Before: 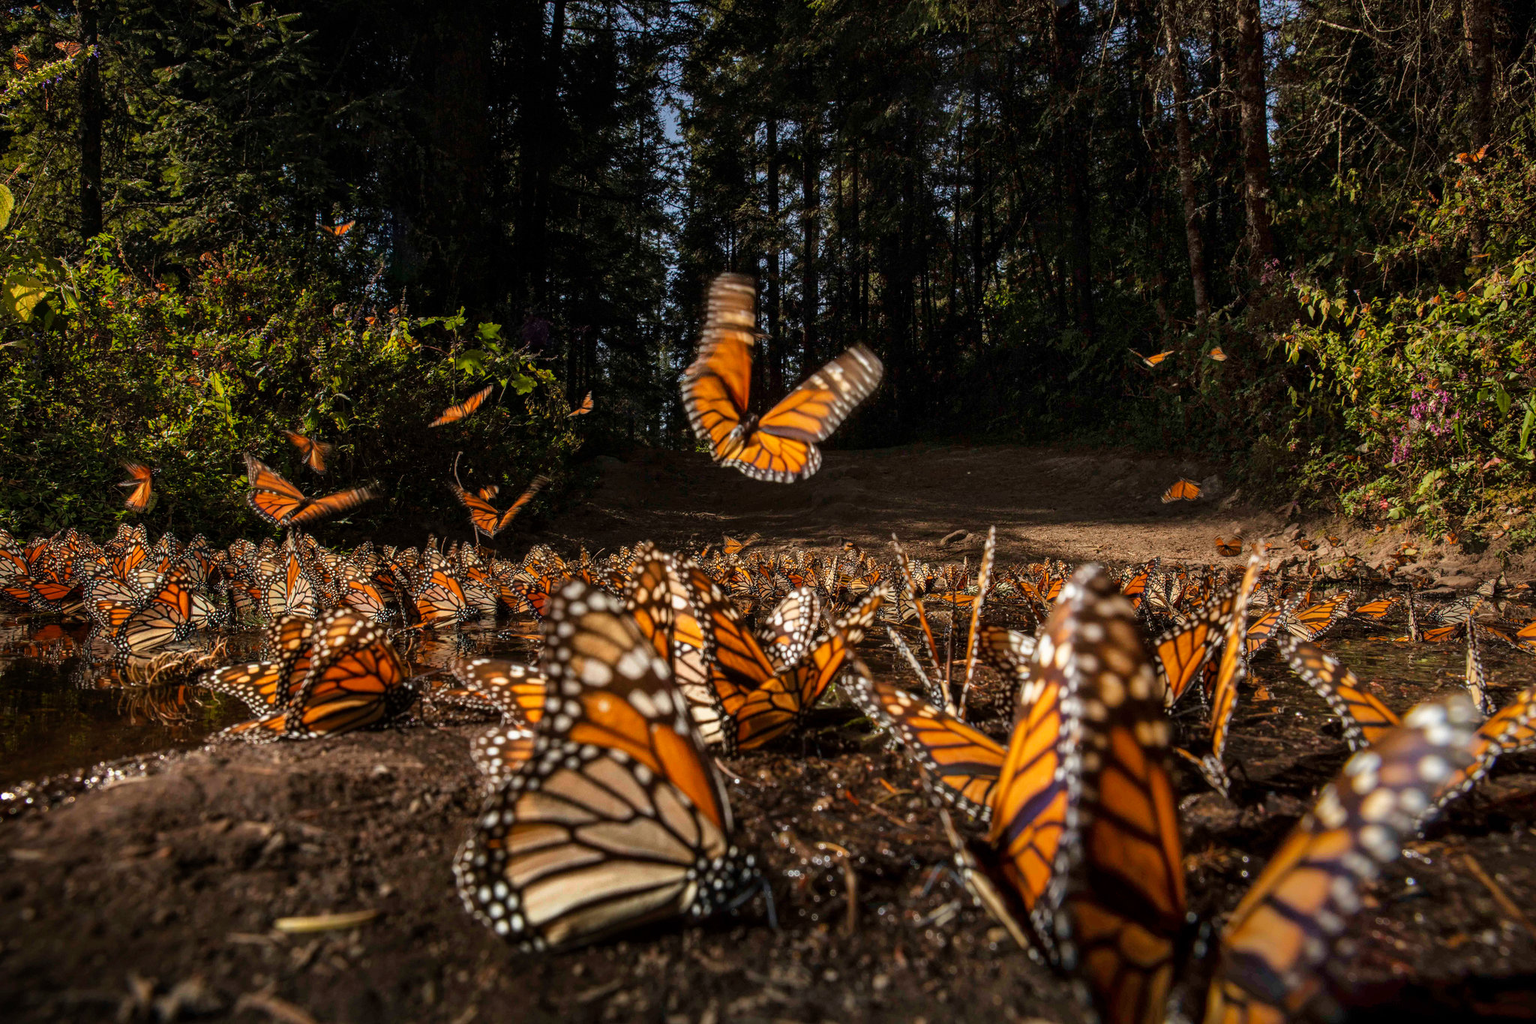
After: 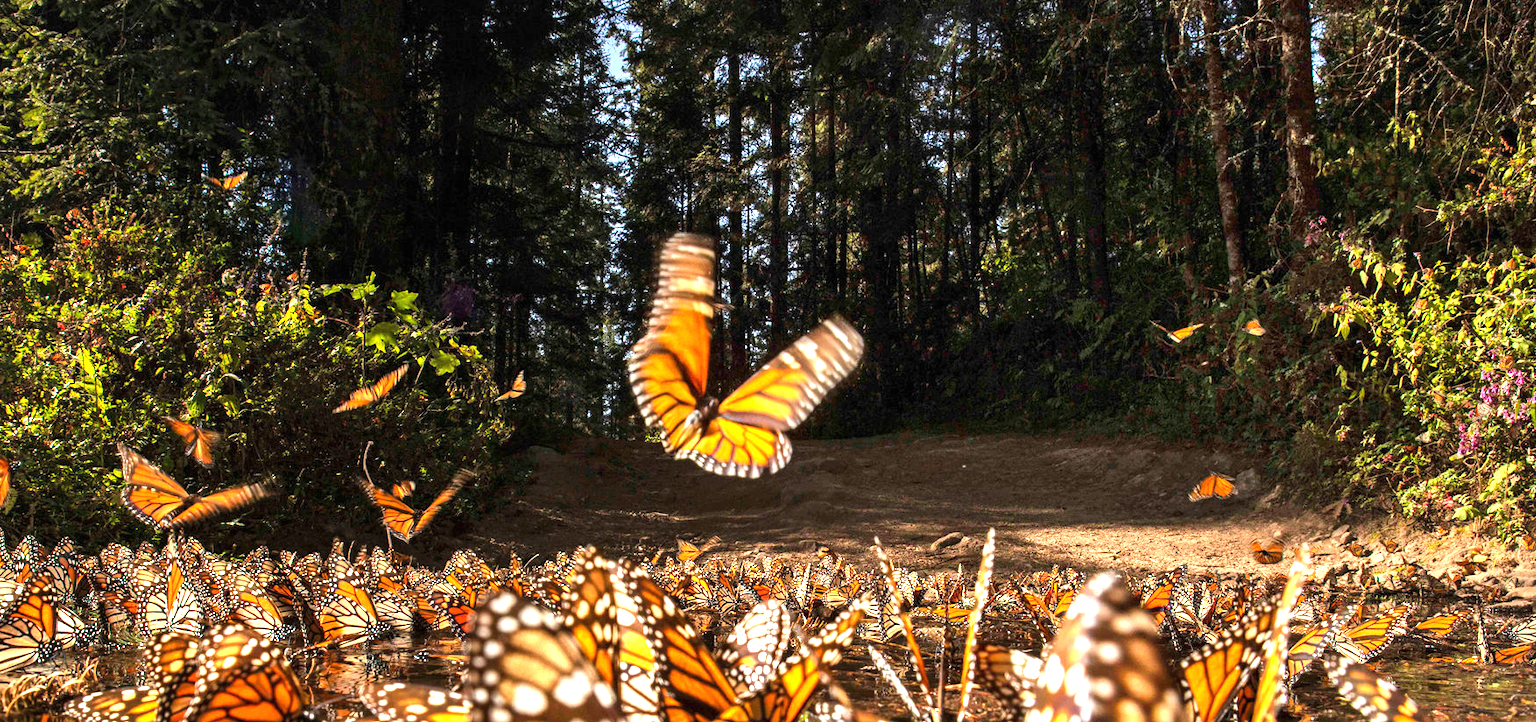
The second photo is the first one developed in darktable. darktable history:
exposure: black level correction 0, exposure 1.675 EV, compensate exposure bias true, compensate highlight preservation false
crop and rotate: left 9.345%, top 7.22%, right 4.982%, bottom 32.331%
tone equalizer: on, module defaults
